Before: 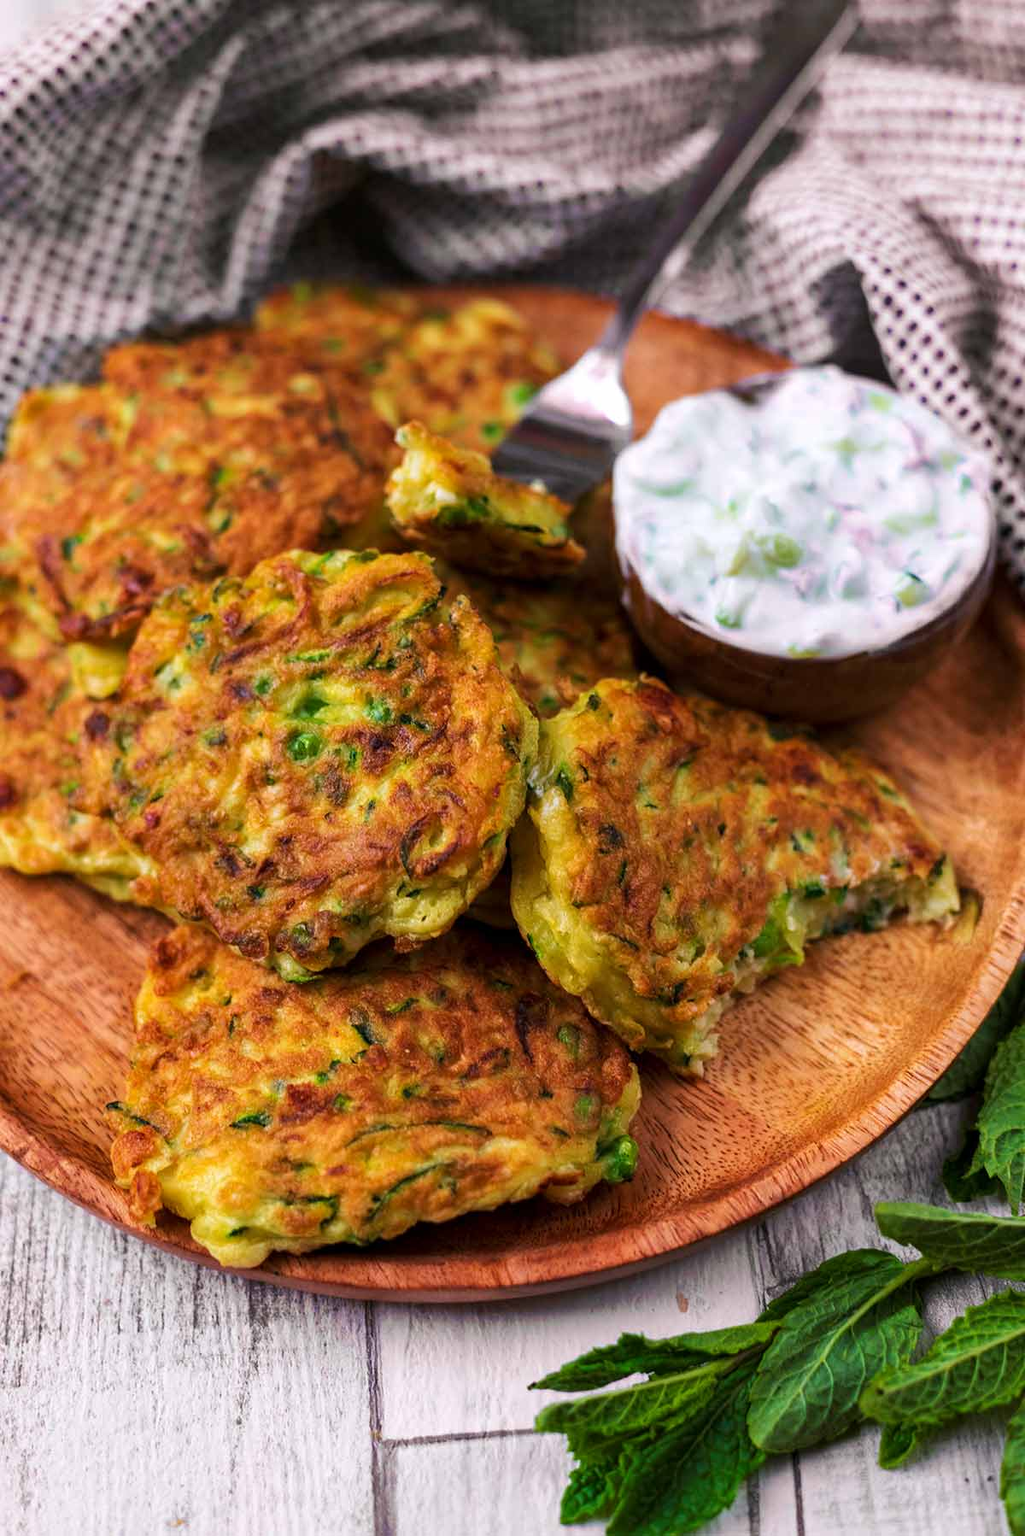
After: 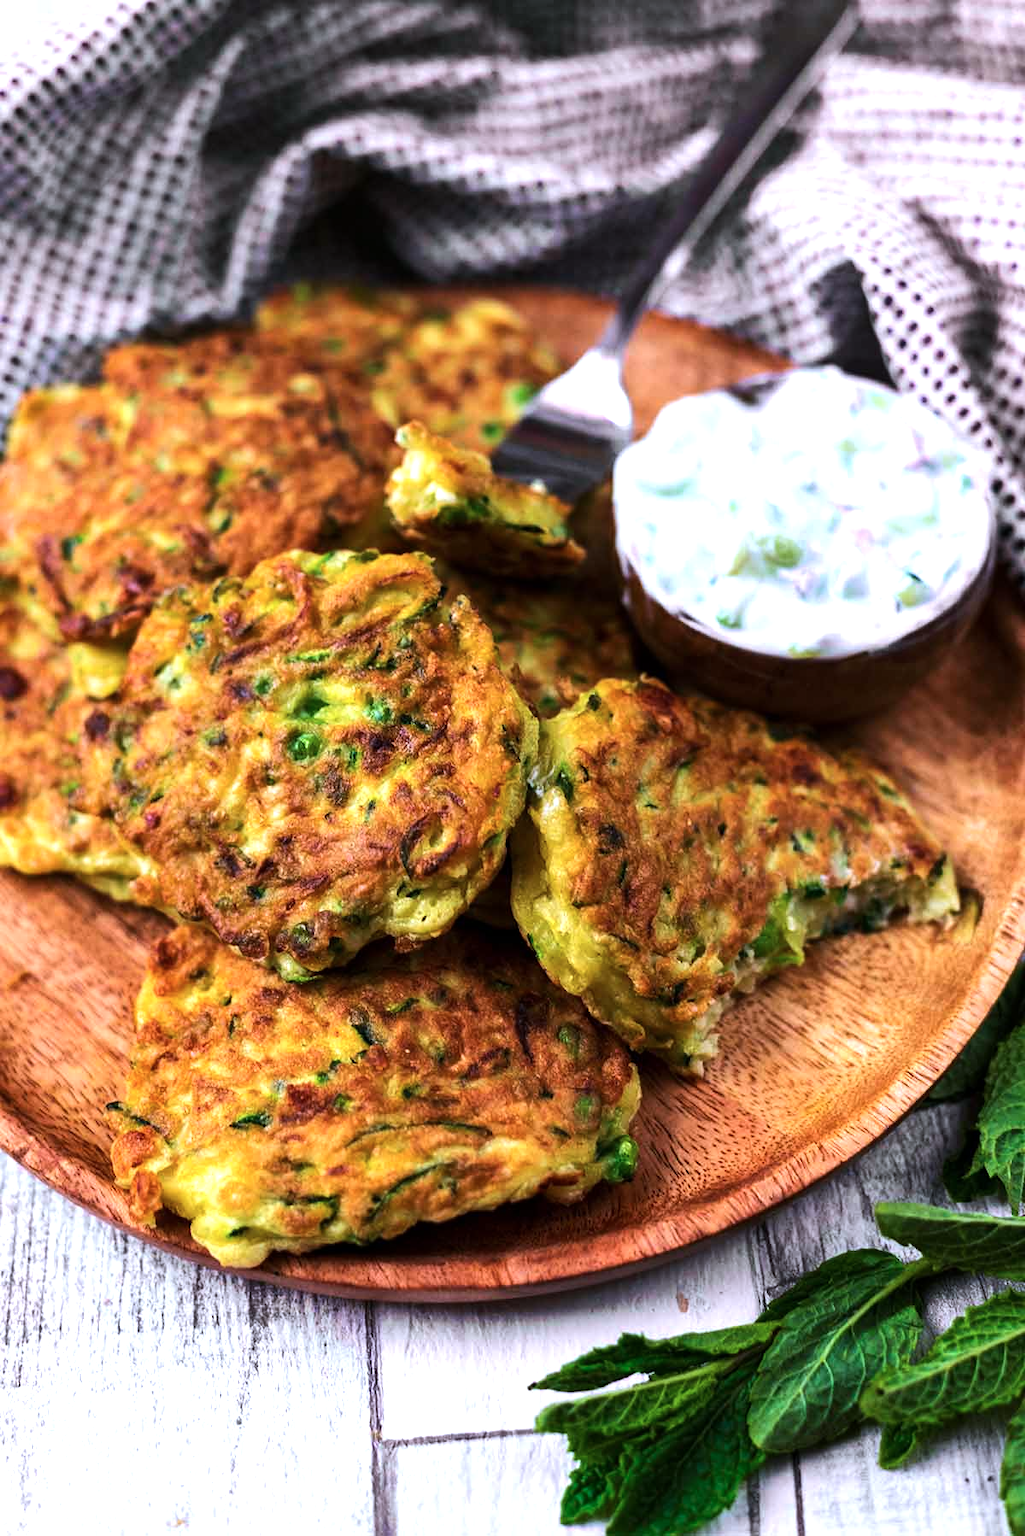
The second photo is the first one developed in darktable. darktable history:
color calibration: x 0.37, y 0.382, temperature 4316.1 K
tone equalizer: -8 EV -0.772 EV, -7 EV -0.691 EV, -6 EV -0.585 EV, -5 EV -0.374 EV, -3 EV 0.372 EV, -2 EV 0.6 EV, -1 EV 0.676 EV, +0 EV 0.741 EV, edges refinement/feathering 500, mask exposure compensation -1.57 EV, preserve details no
